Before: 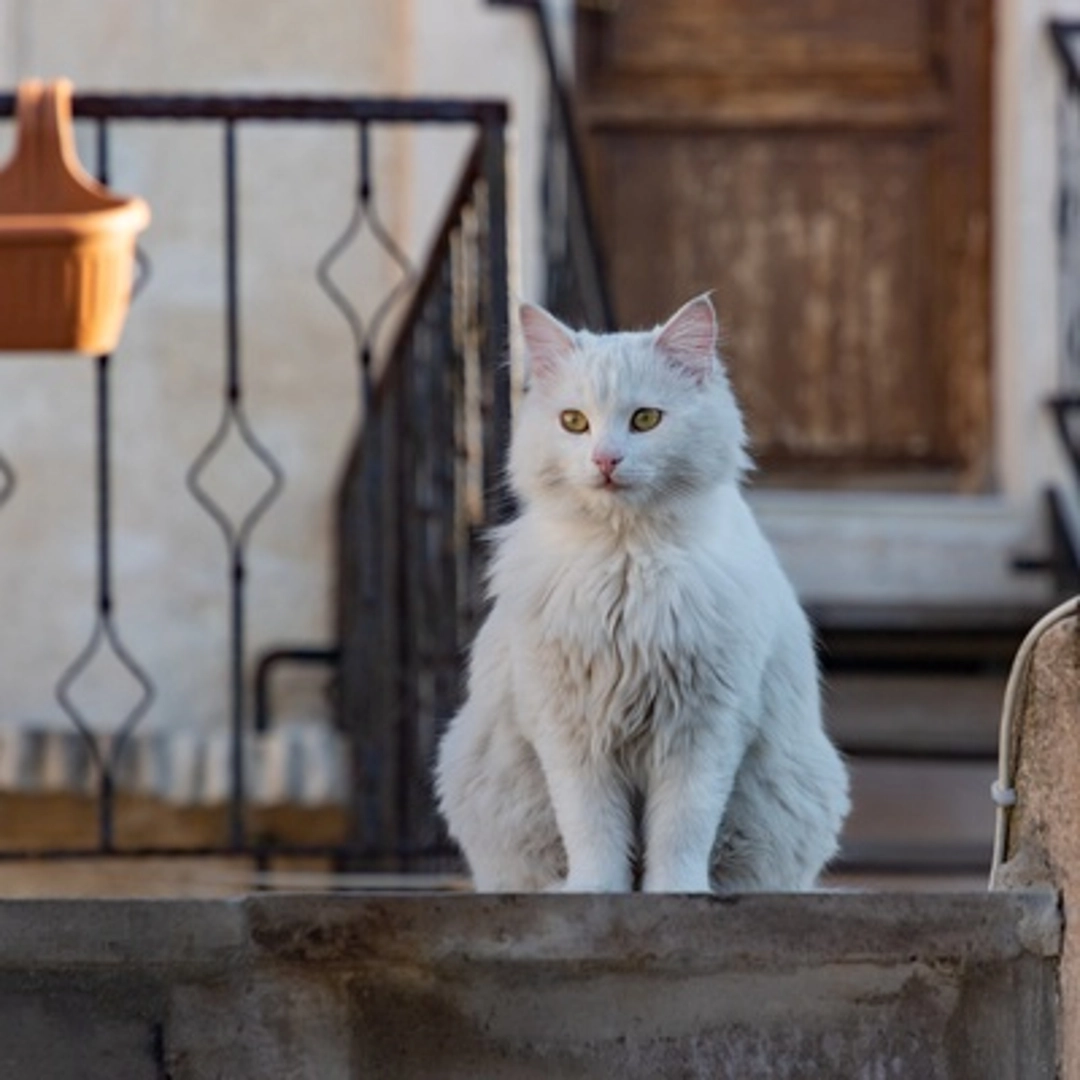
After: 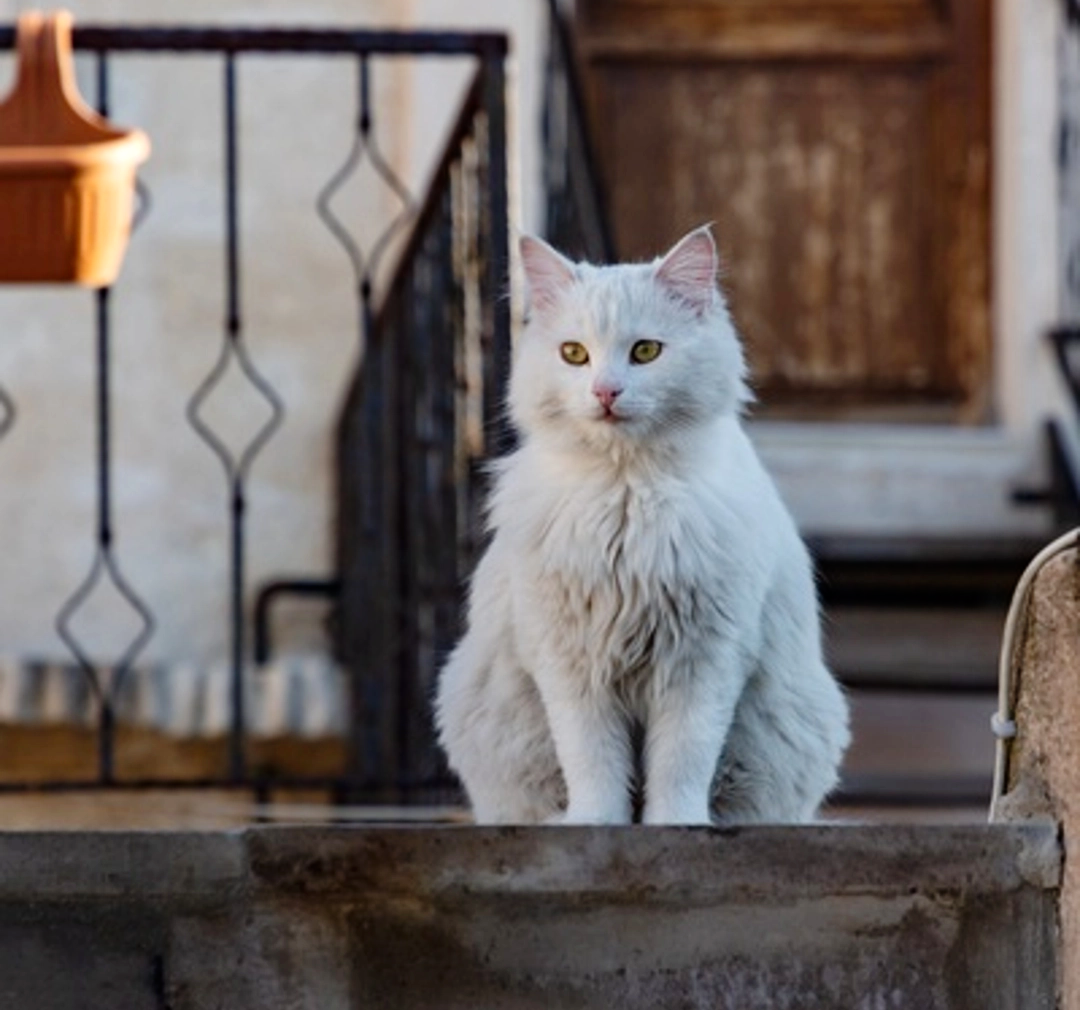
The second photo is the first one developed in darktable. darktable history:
contrast brightness saturation: contrast 0.032, brightness -0.038
crop and rotate: top 6.481%
exposure: exposure 0.22 EV, compensate highlight preservation false
tone equalizer: -7 EV 0.101 EV
tone curve: curves: ch0 [(0, 0) (0.068, 0.031) (0.183, 0.13) (0.341, 0.319) (0.547, 0.545) (0.828, 0.817) (1, 0.968)]; ch1 [(0, 0) (0.23, 0.166) (0.34, 0.308) (0.371, 0.337) (0.429, 0.408) (0.477, 0.466) (0.499, 0.5) (0.529, 0.528) (0.559, 0.578) (0.743, 0.798) (1, 1)]; ch2 [(0, 0) (0.431, 0.419) (0.495, 0.502) (0.524, 0.525) (0.568, 0.543) (0.6, 0.597) (0.634, 0.644) (0.728, 0.722) (1, 1)], preserve colors none
